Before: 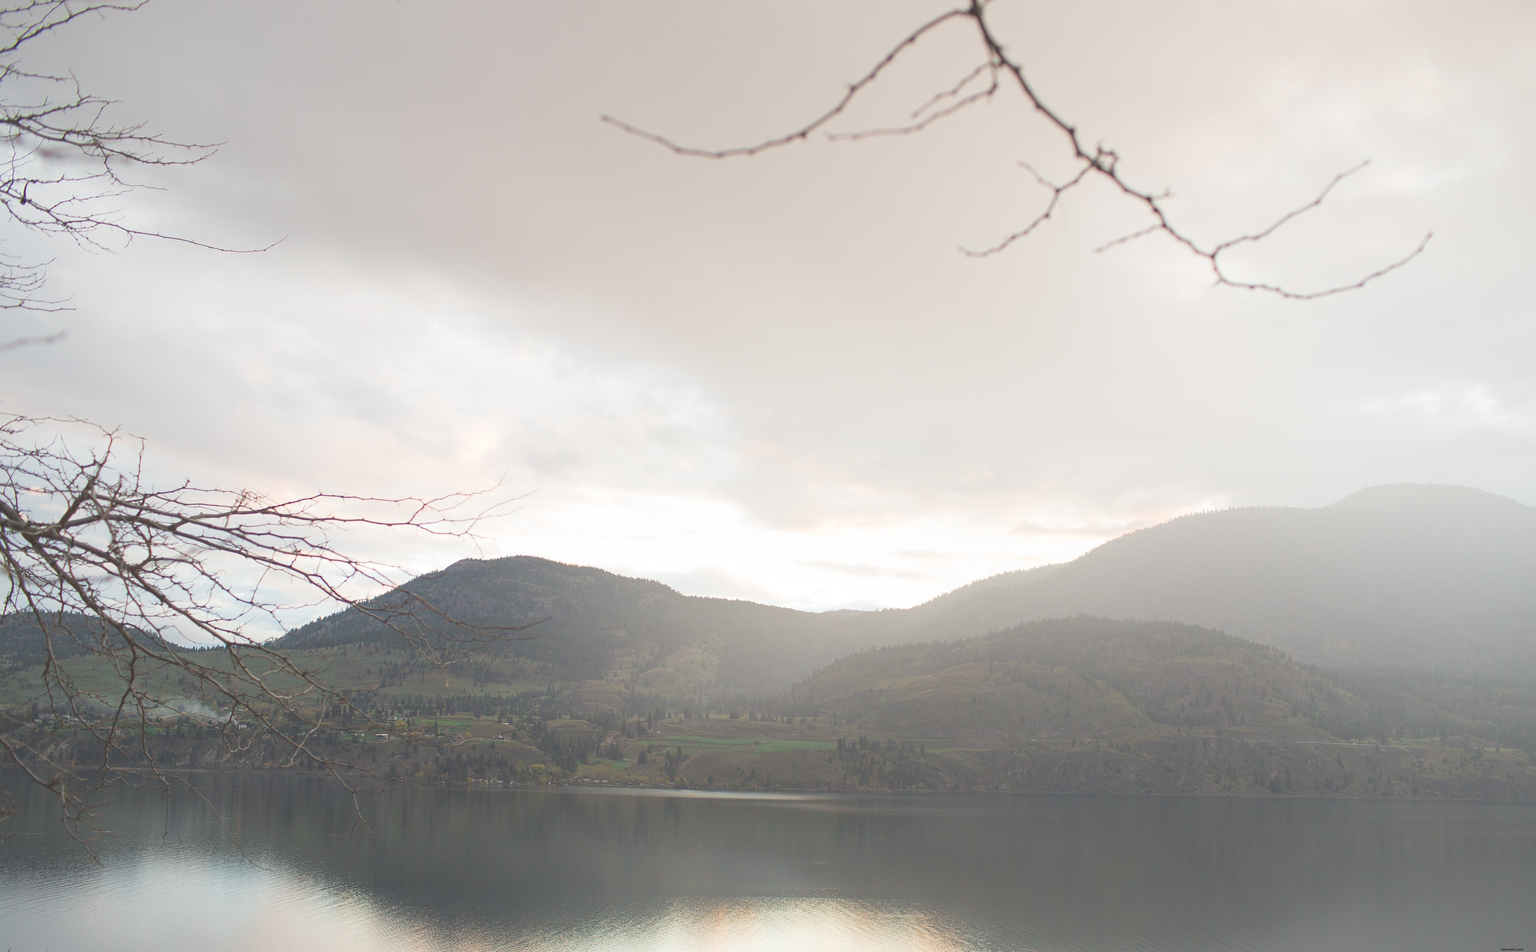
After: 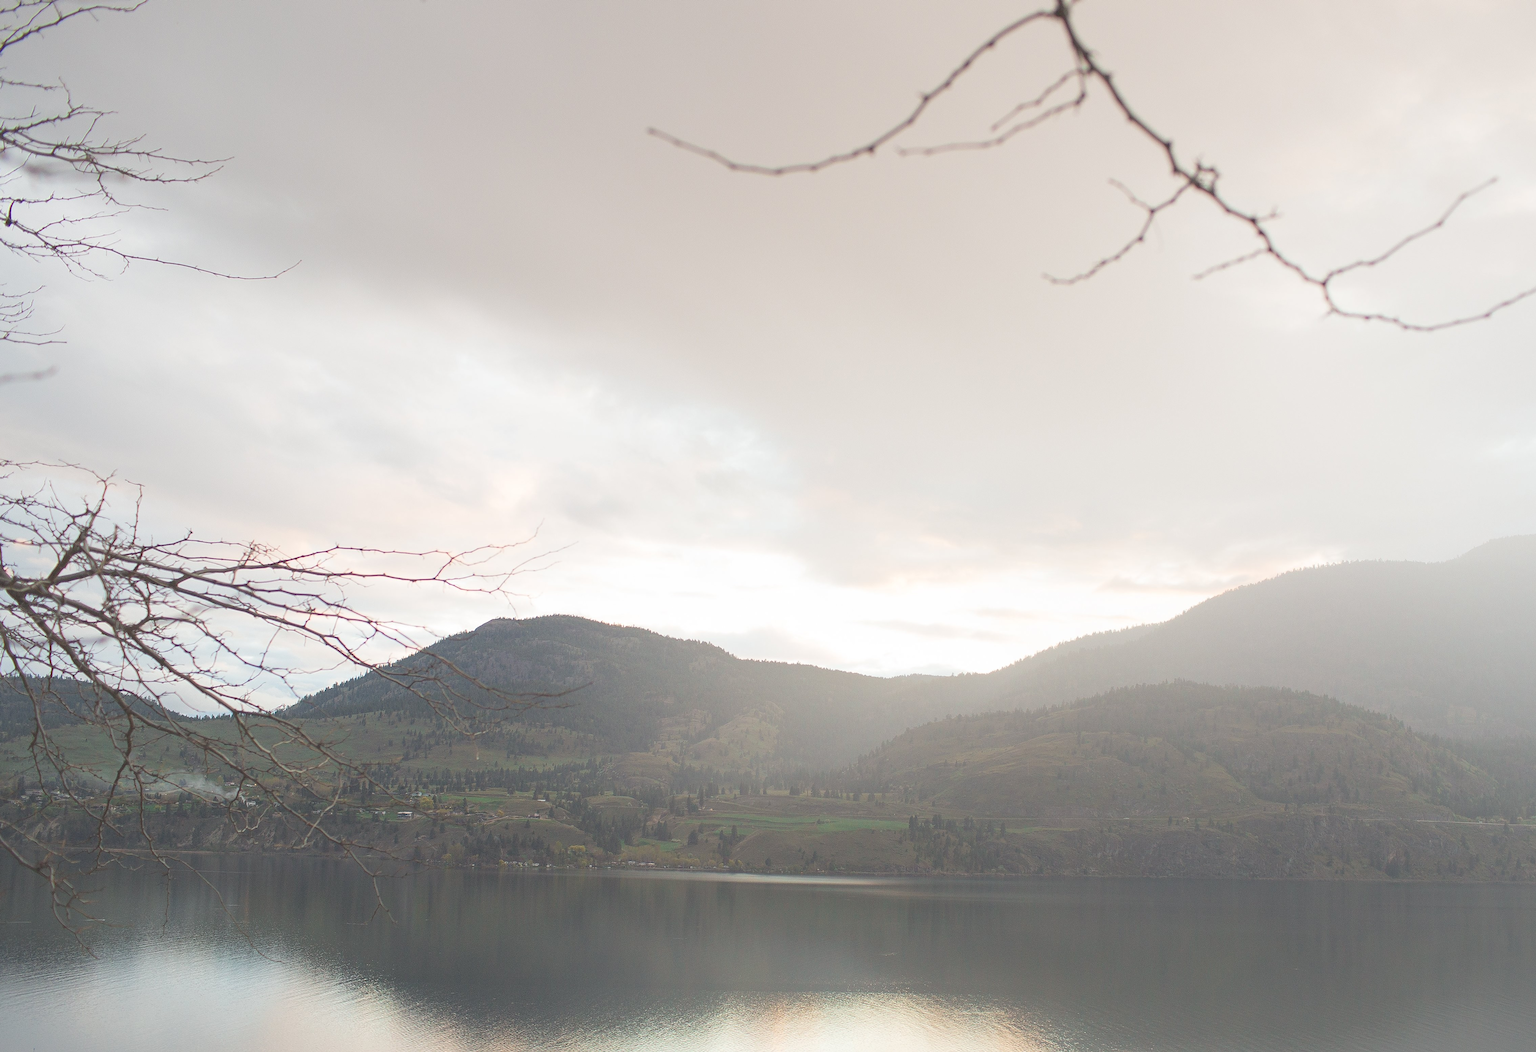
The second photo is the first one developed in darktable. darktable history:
sharpen: amount 0.208
crop and rotate: left 1.049%, right 8.521%
